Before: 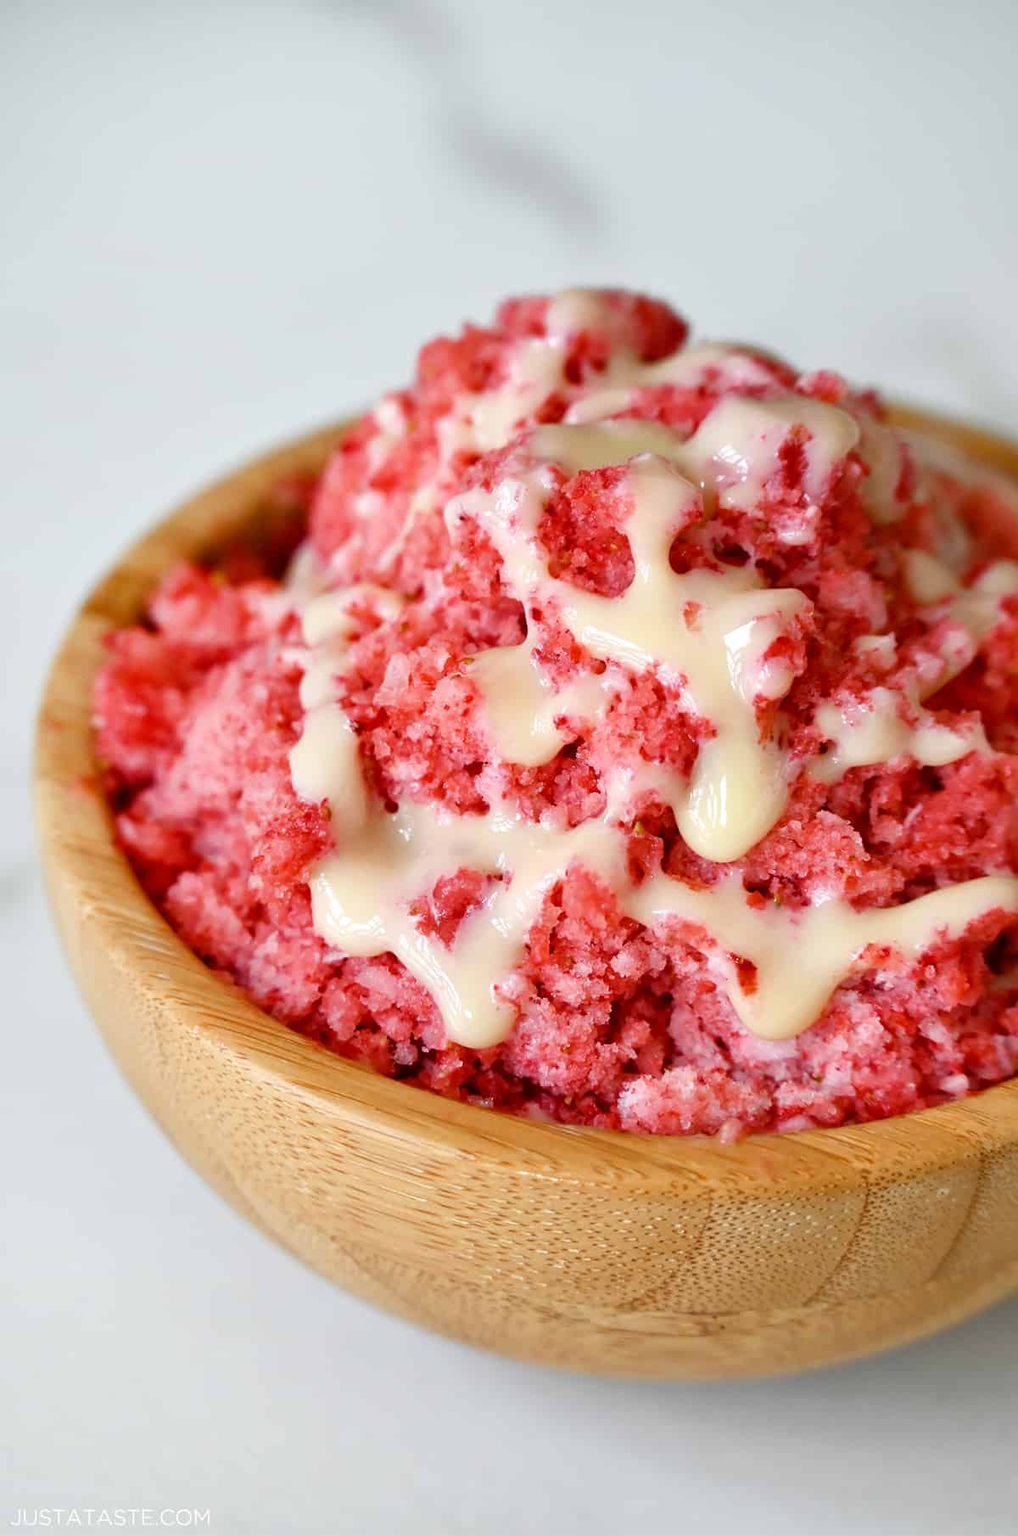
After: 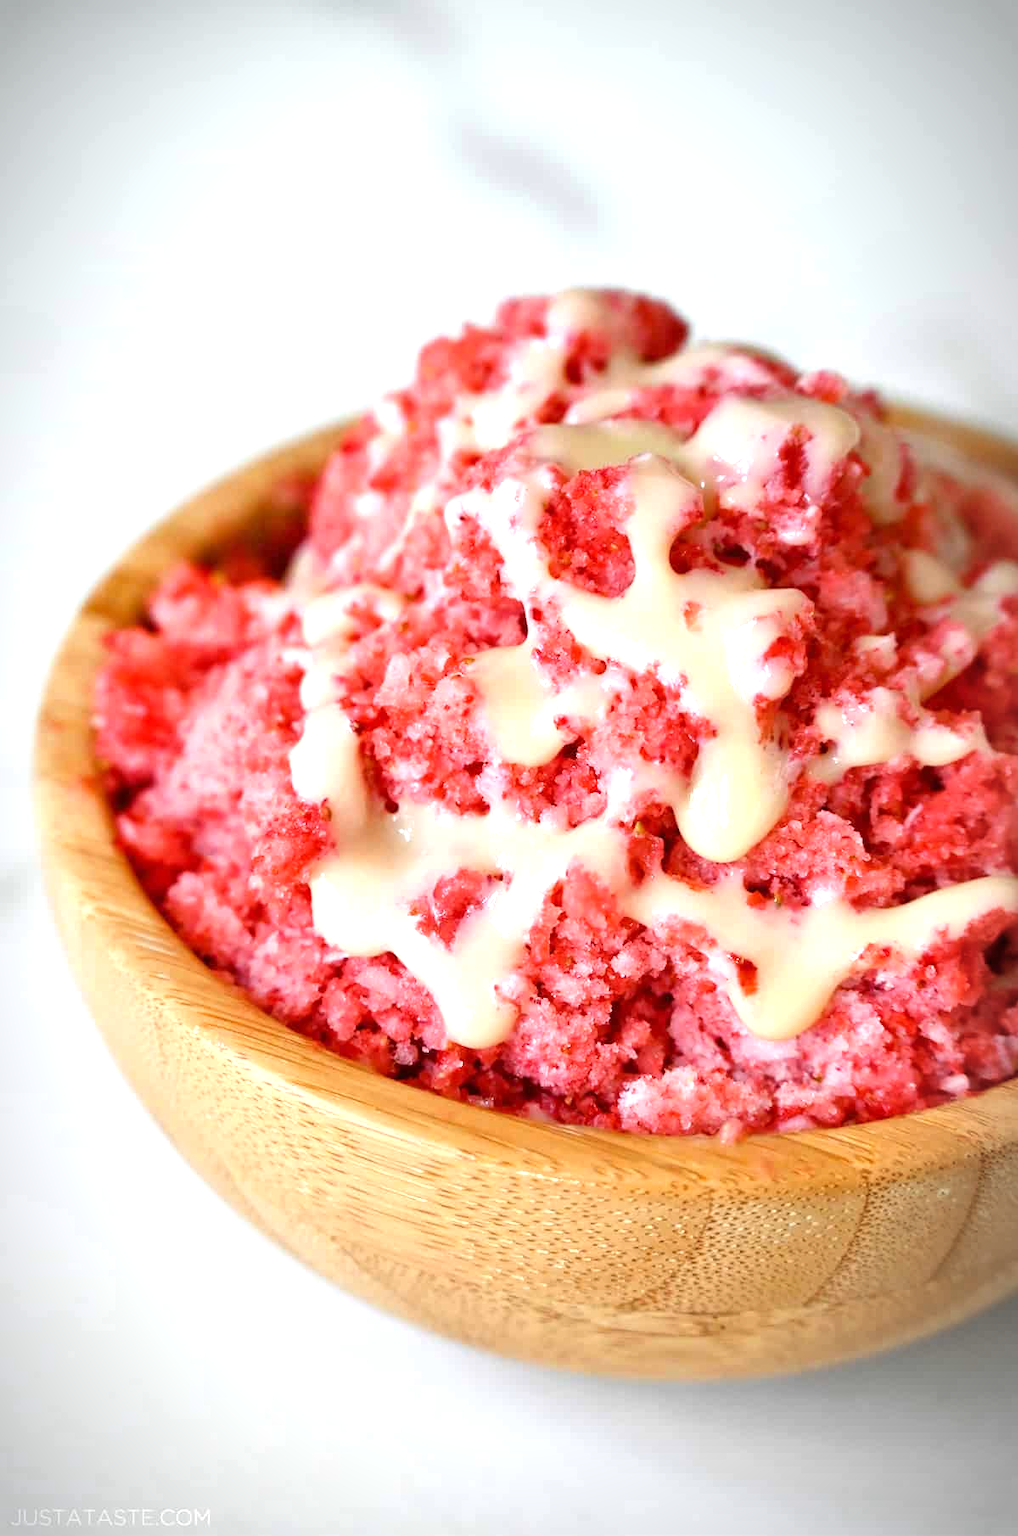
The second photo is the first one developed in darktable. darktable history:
exposure: exposure 0.64 EV, compensate highlight preservation false
vignetting: fall-off start 87%, automatic ratio true
